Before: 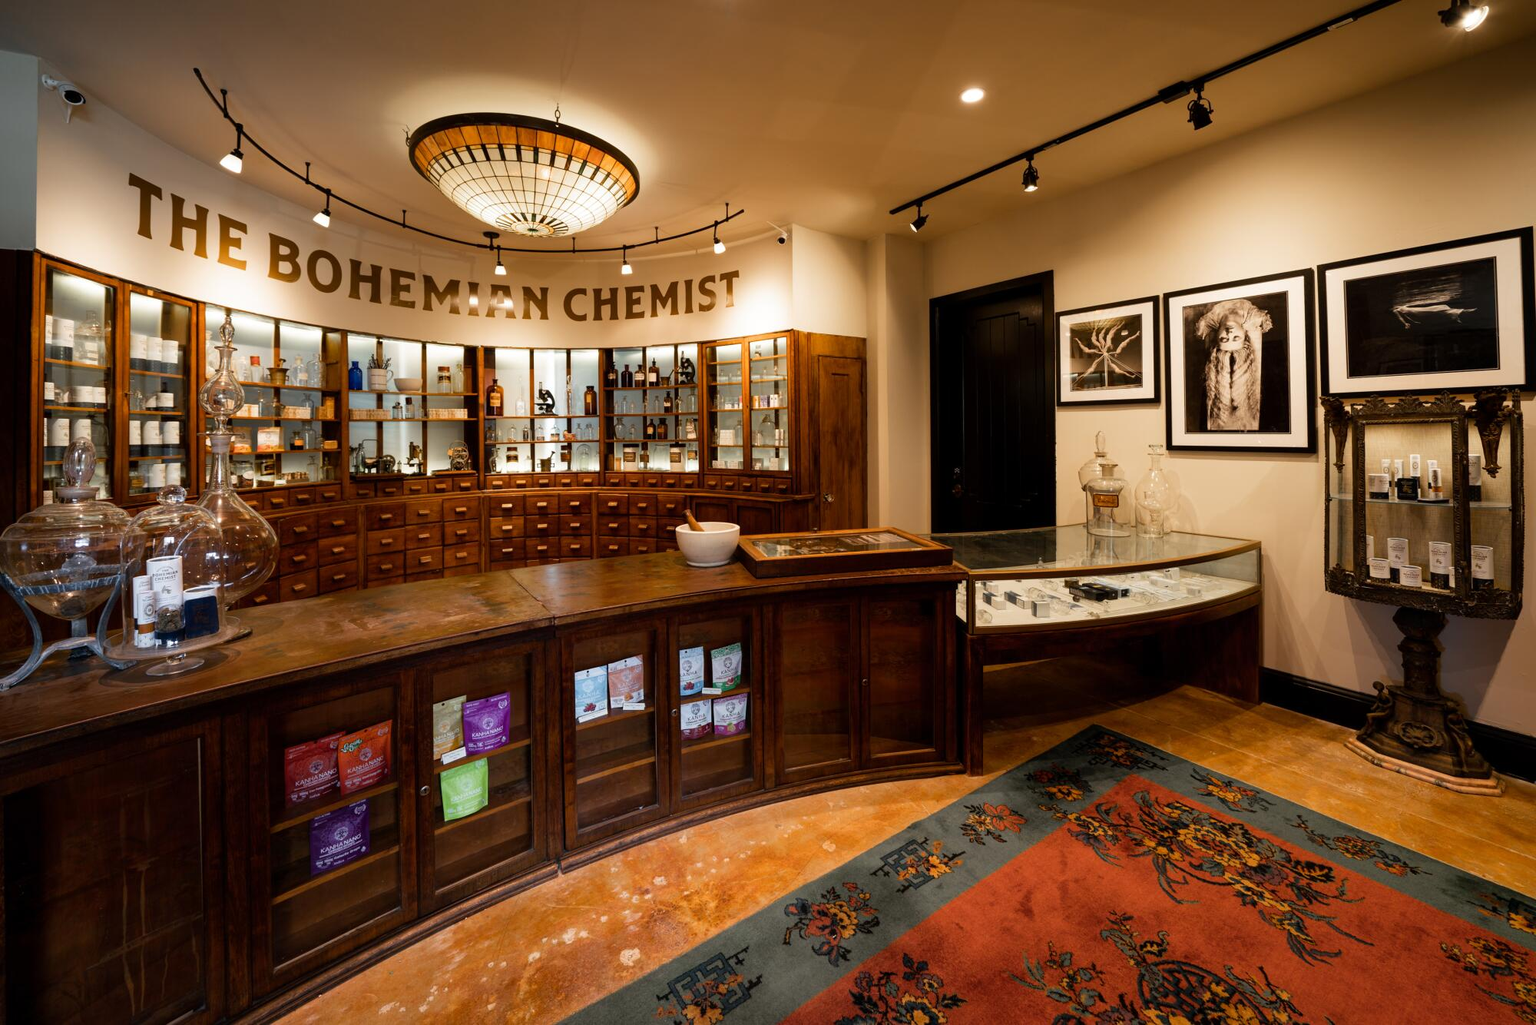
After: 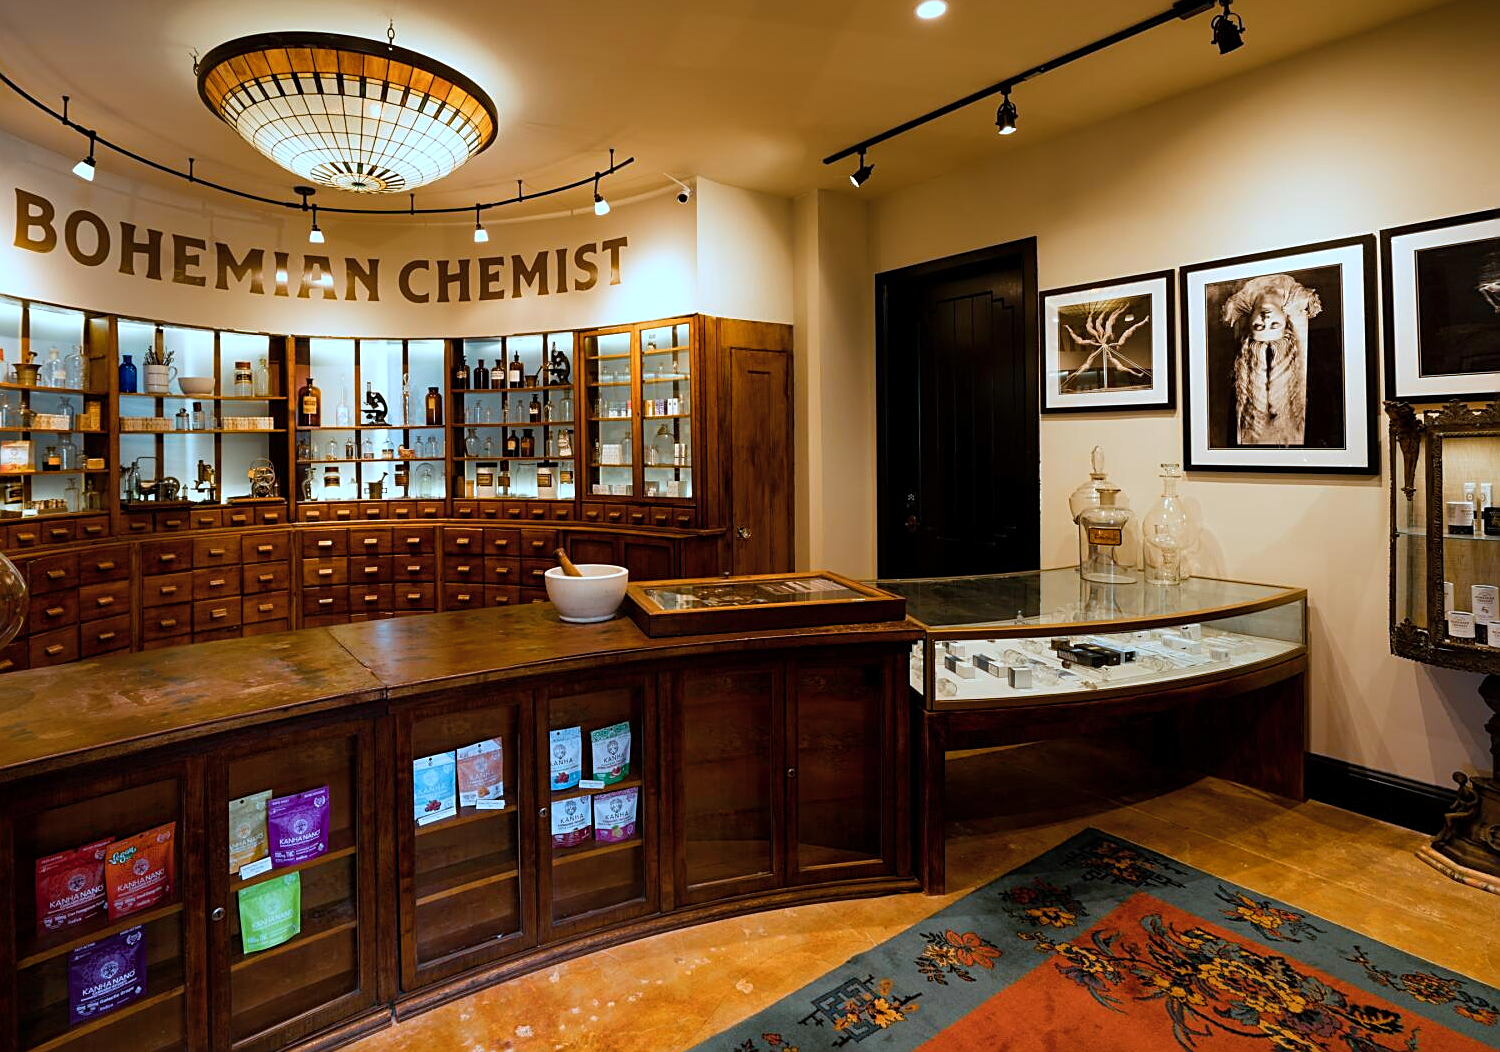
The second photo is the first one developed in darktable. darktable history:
color balance rgb: shadows lift › chroma 1.004%, shadows lift › hue 240.79°, perceptual saturation grading › global saturation 30.218%
crop: left 16.798%, top 8.637%, right 8.163%, bottom 12.499%
contrast brightness saturation: saturation -0.024
color correction: highlights a* -8.86, highlights b* -23.19
sharpen: on, module defaults
